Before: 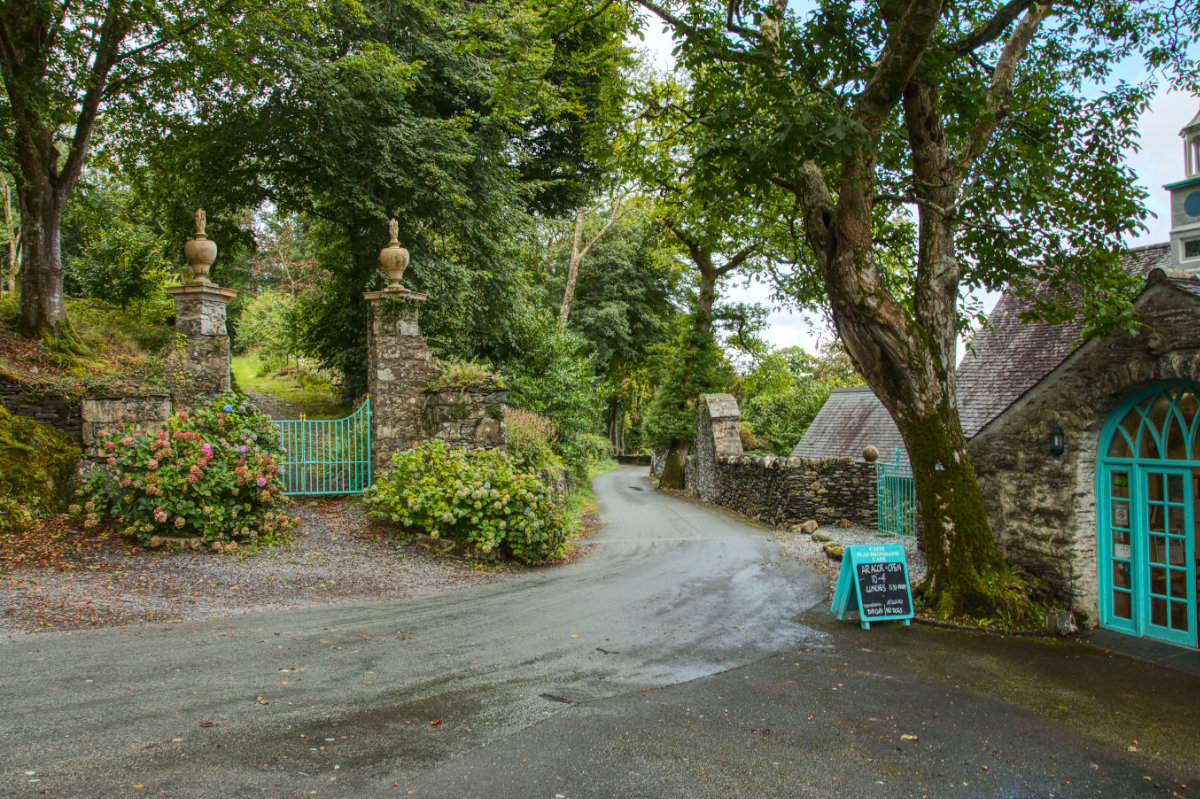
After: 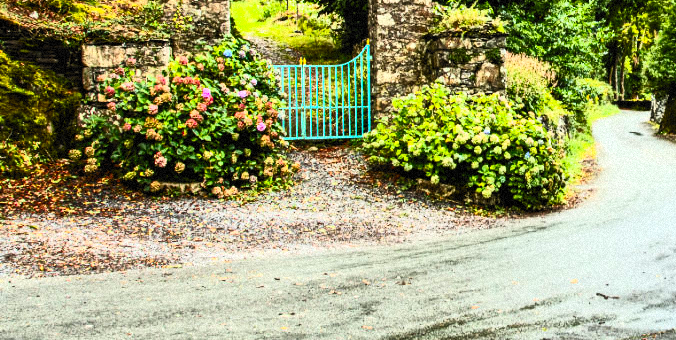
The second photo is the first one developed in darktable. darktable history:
crop: top 44.483%, right 43.593%, bottom 12.892%
filmic rgb: black relative exposure -3.86 EV, white relative exposure 3.48 EV, hardness 2.63, contrast 1.103
contrast brightness saturation: contrast 0.83, brightness 0.59, saturation 0.59
grain: mid-tones bias 0%
